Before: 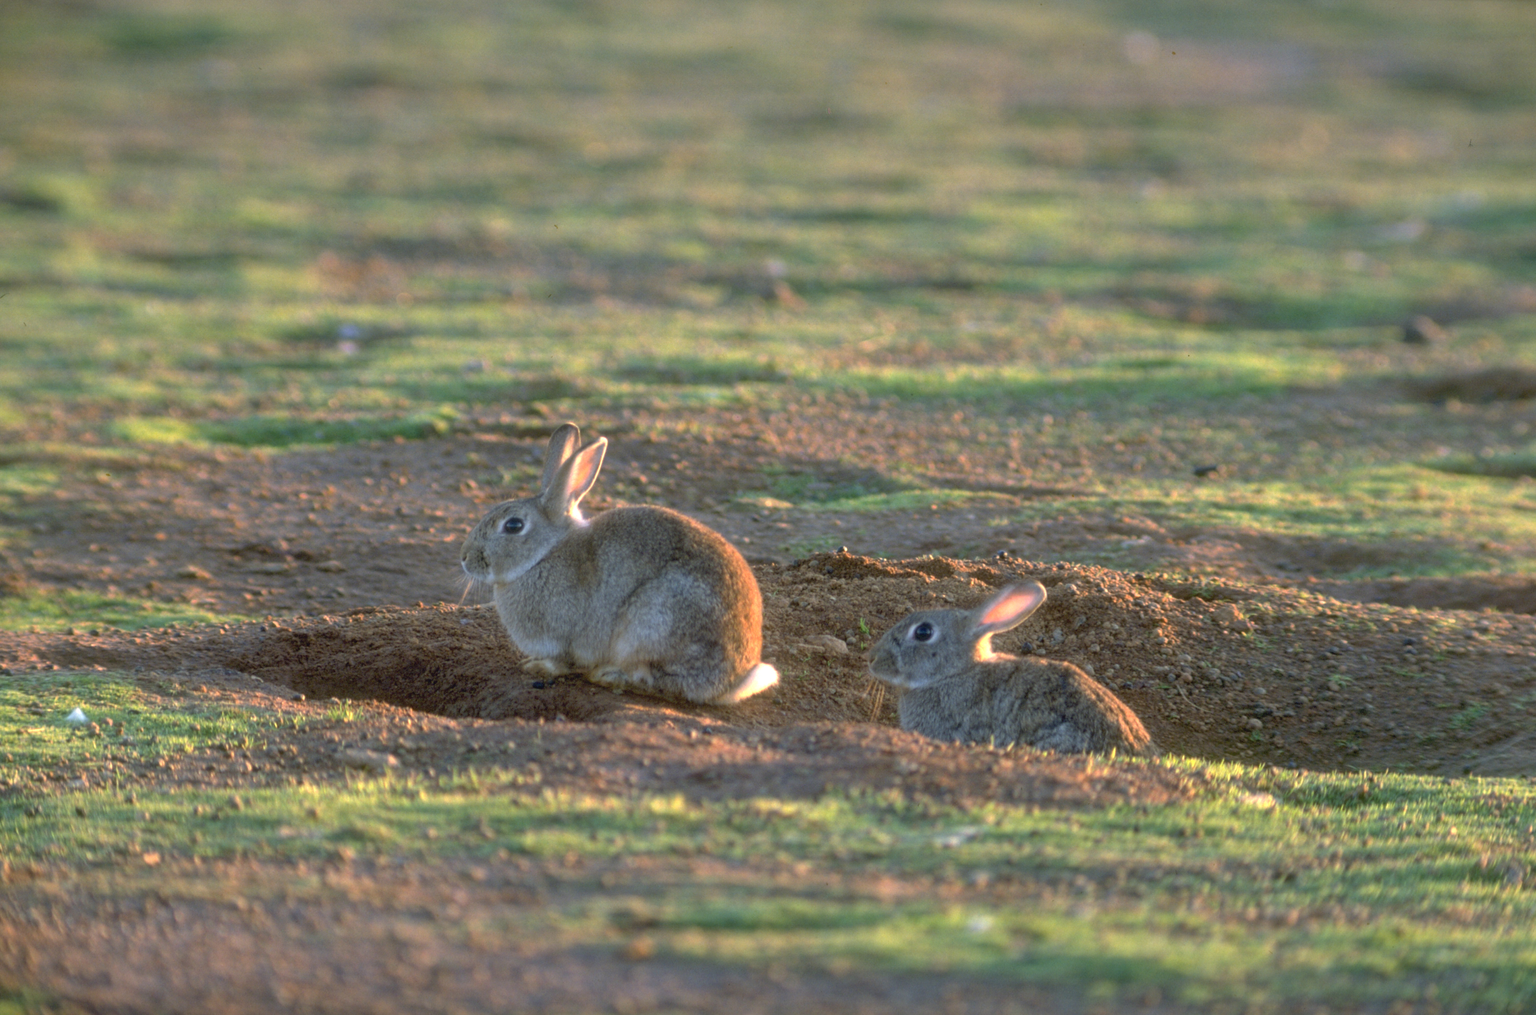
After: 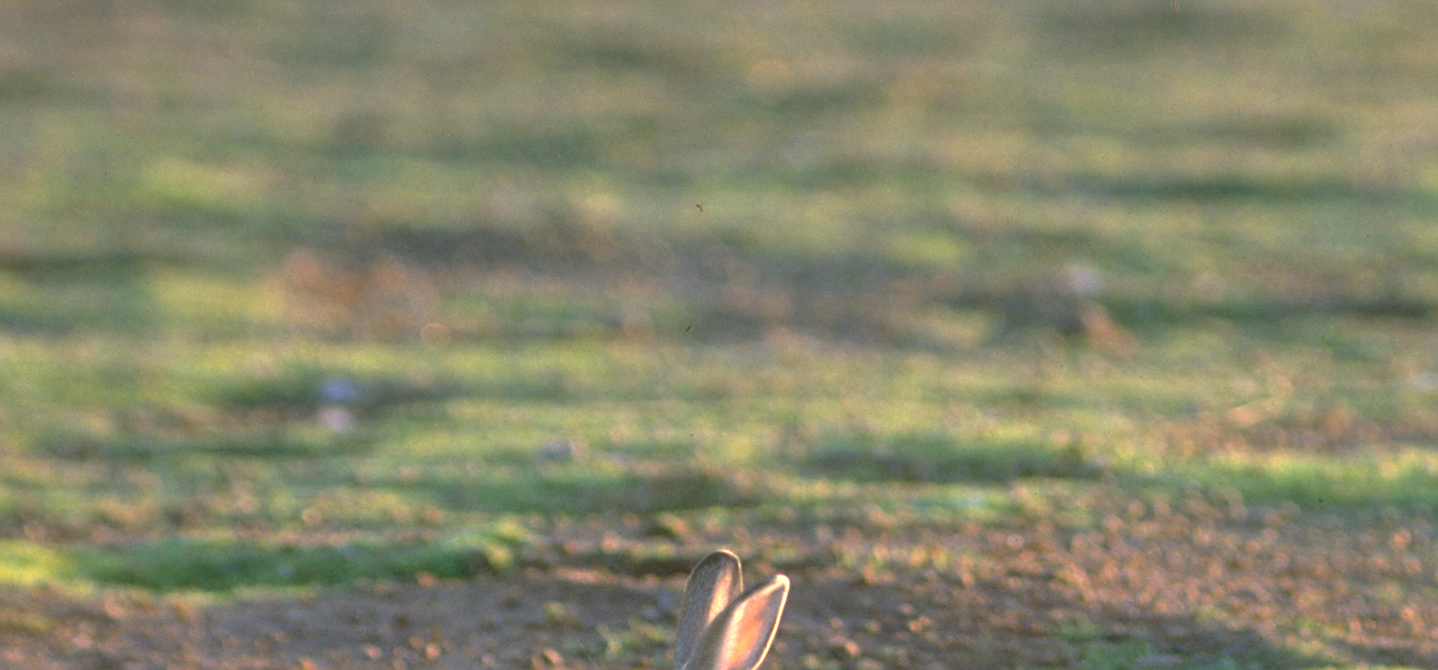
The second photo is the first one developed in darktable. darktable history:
sharpen: on, module defaults
crop: left 10.121%, top 10.631%, right 36.218%, bottom 51.526%
shadows and highlights: low approximation 0.01, soften with gaussian
